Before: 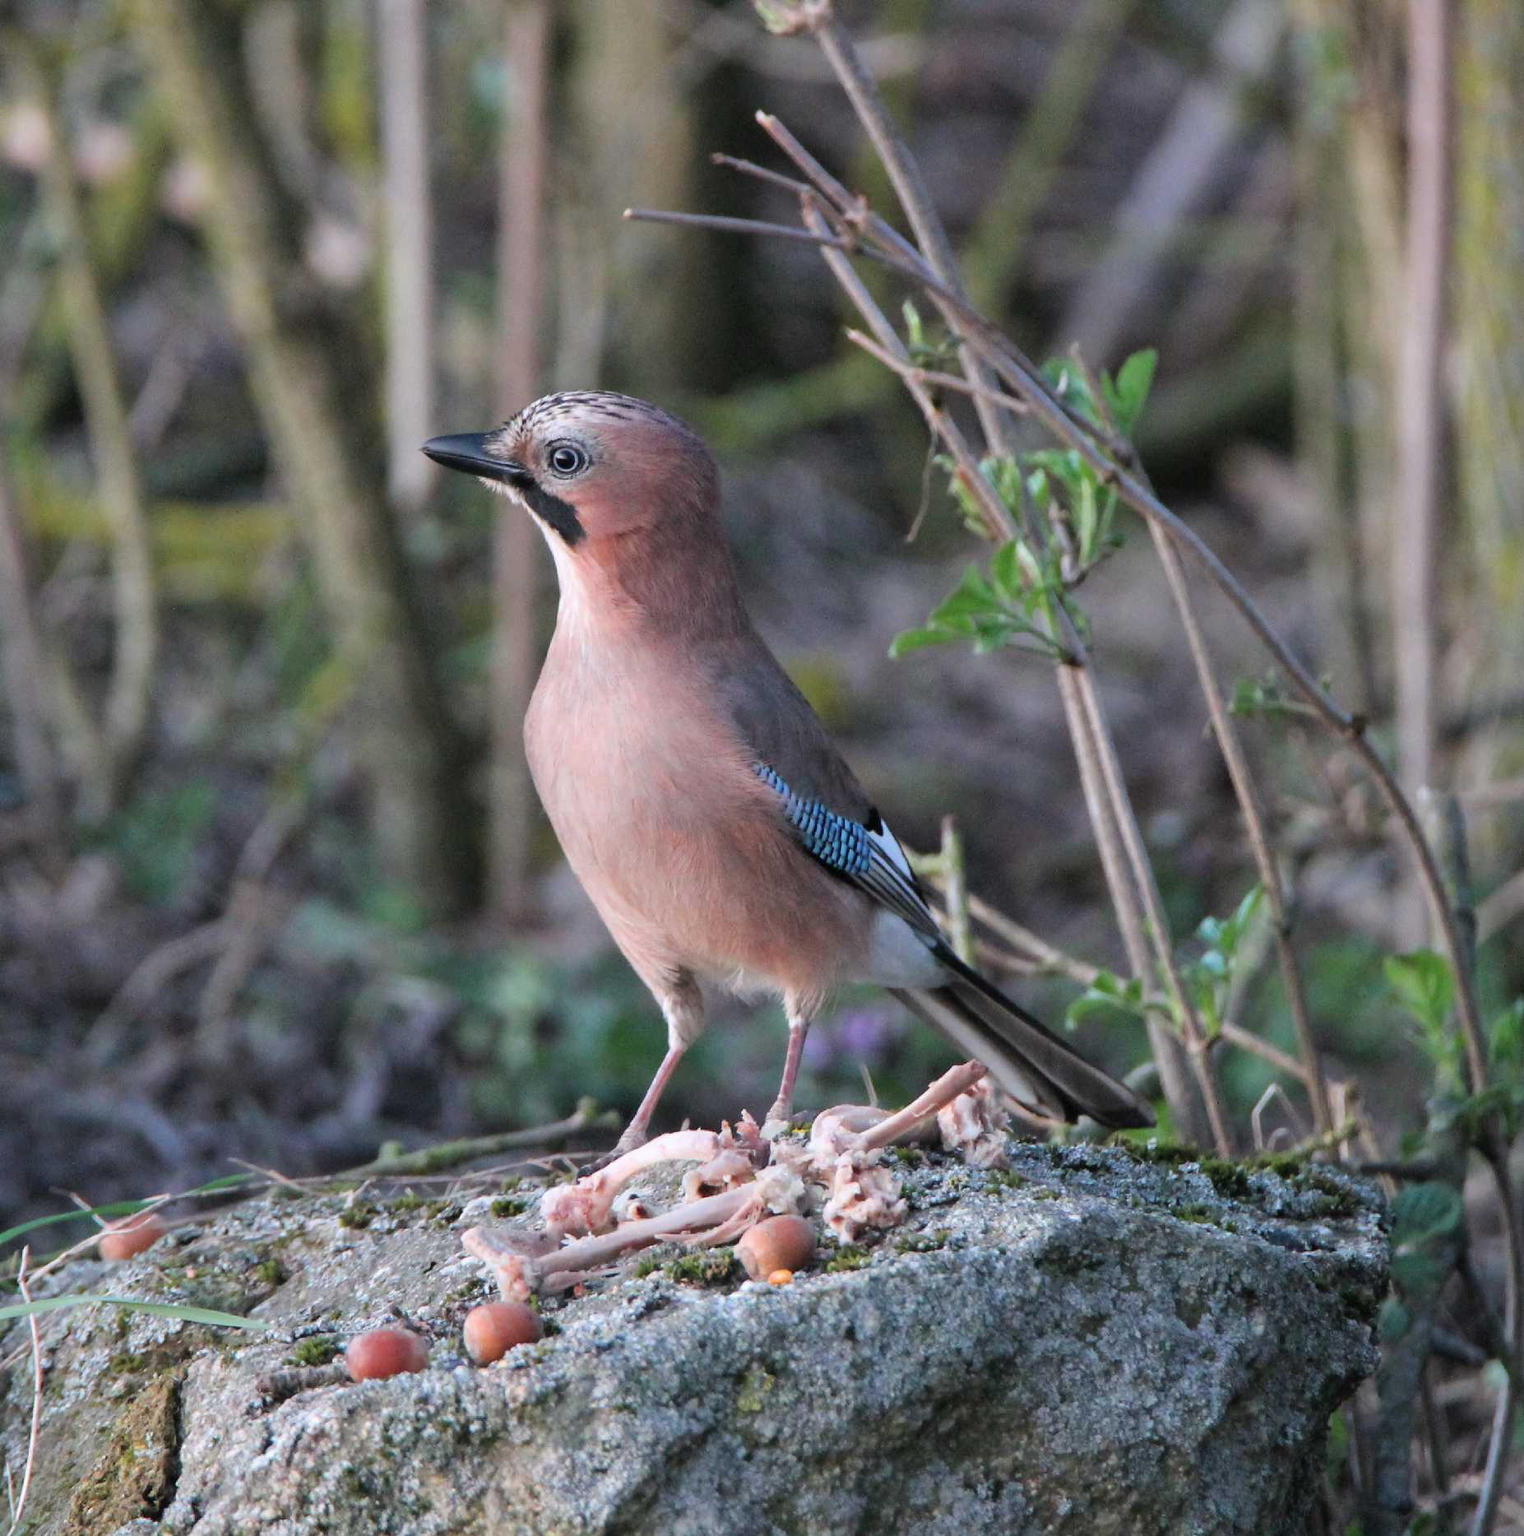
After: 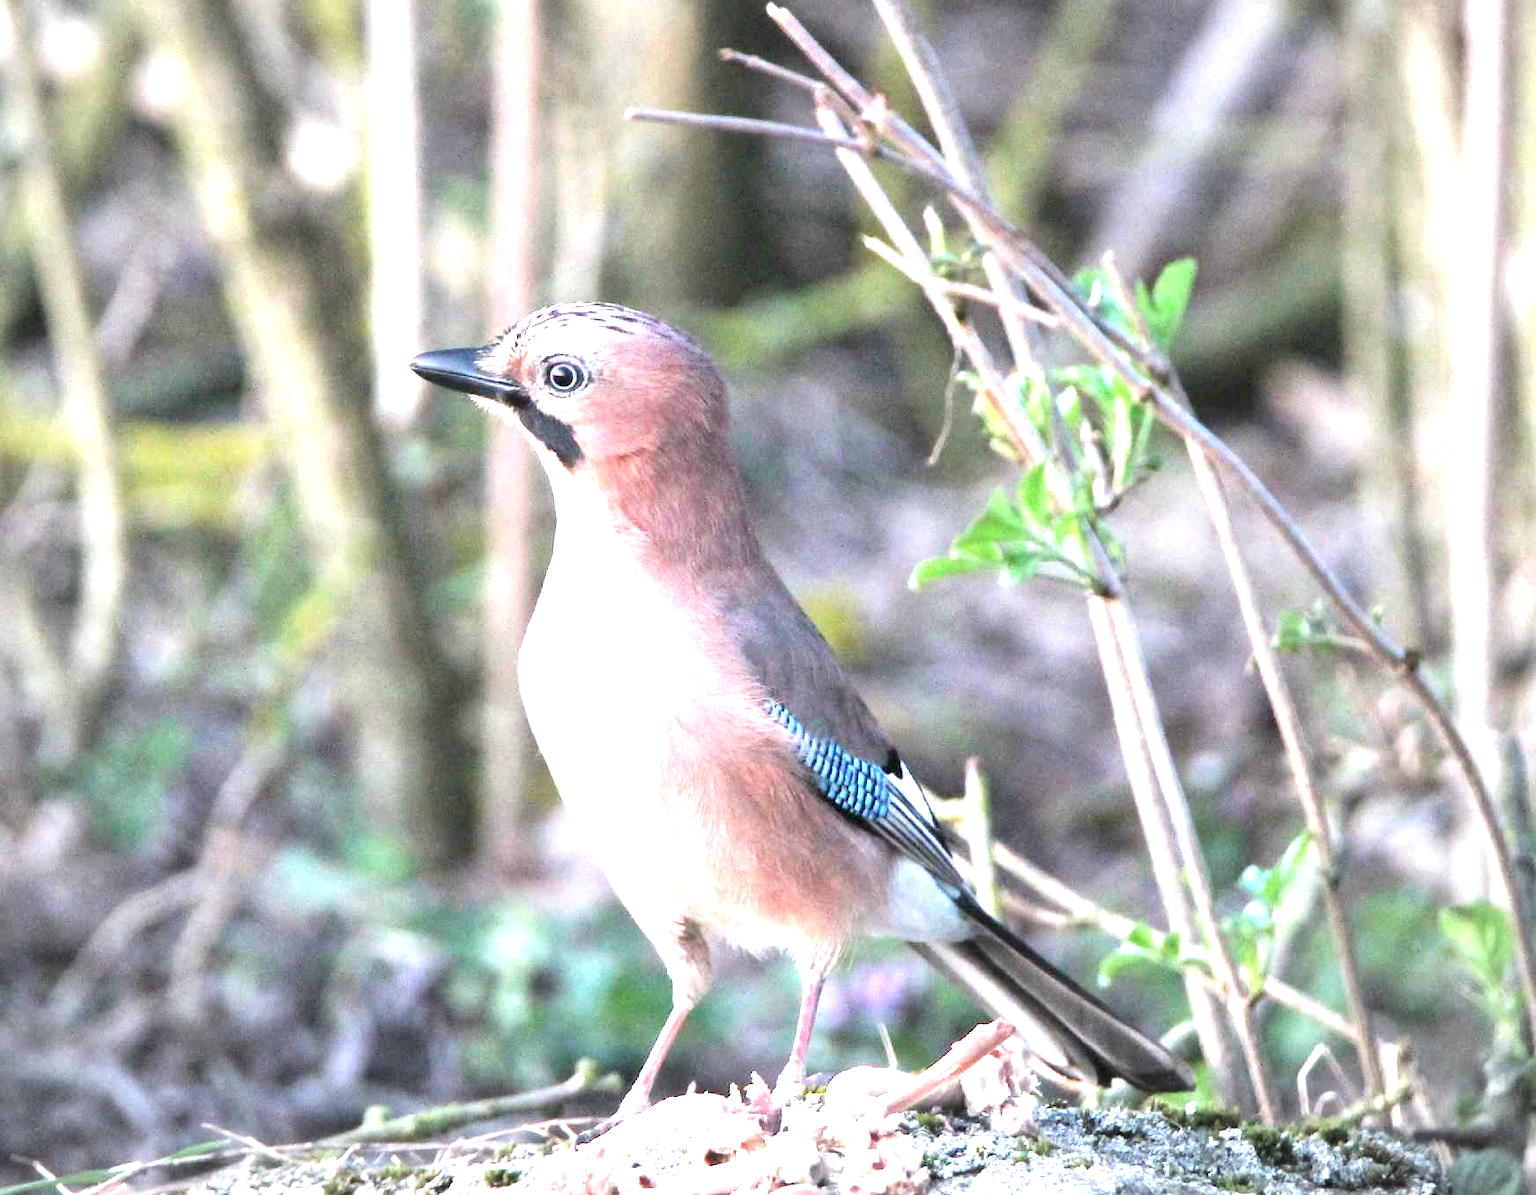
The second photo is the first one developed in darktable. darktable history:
crop: left 2.631%, top 7.022%, right 3.182%, bottom 20.228%
vignetting: brightness -0.15, automatic ratio true
exposure: exposure 2.004 EV, compensate highlight preservation false
